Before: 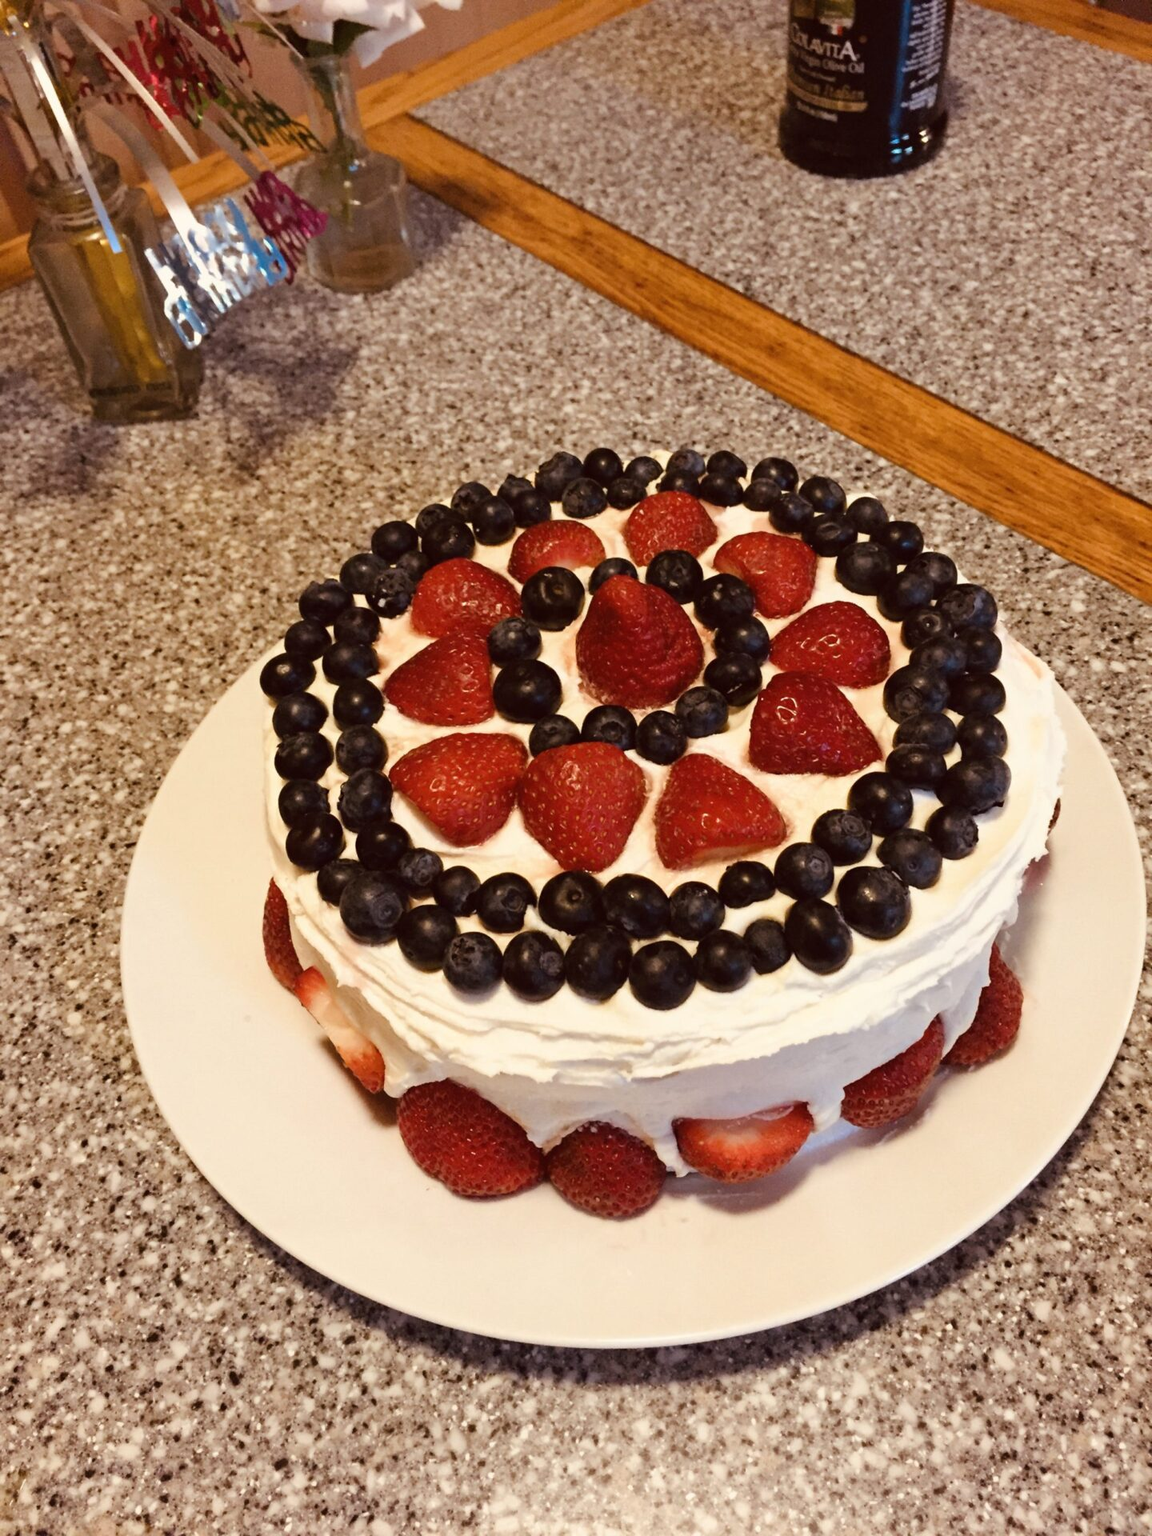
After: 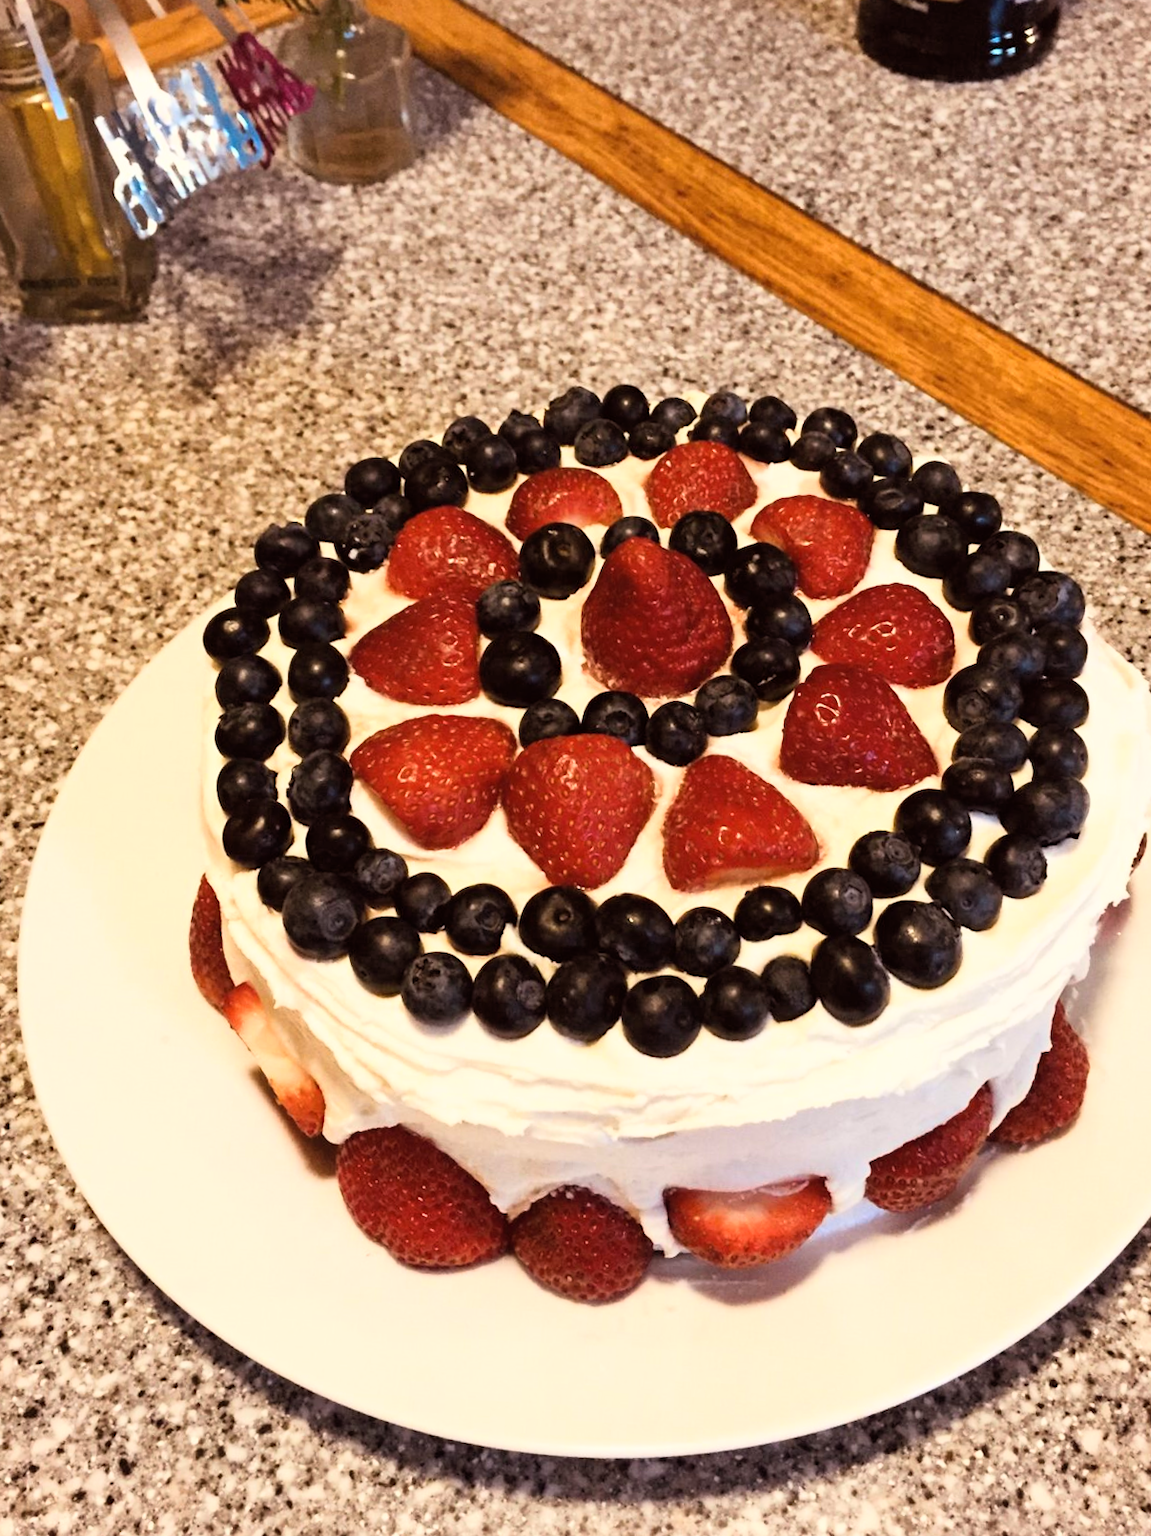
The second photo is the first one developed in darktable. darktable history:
shadows and highlights: shadows 25, highlights -25
crop and rotate: angle -3.27°, left 5.211%, top 5.211%, right 4.607%, bottom 4.607%
base curve: curves: ch0 [(0, 0) (0.005, 0.002) (0.193, 0.295) (0.399, 0.664) (0.75, 0.928) (1, 1)]
